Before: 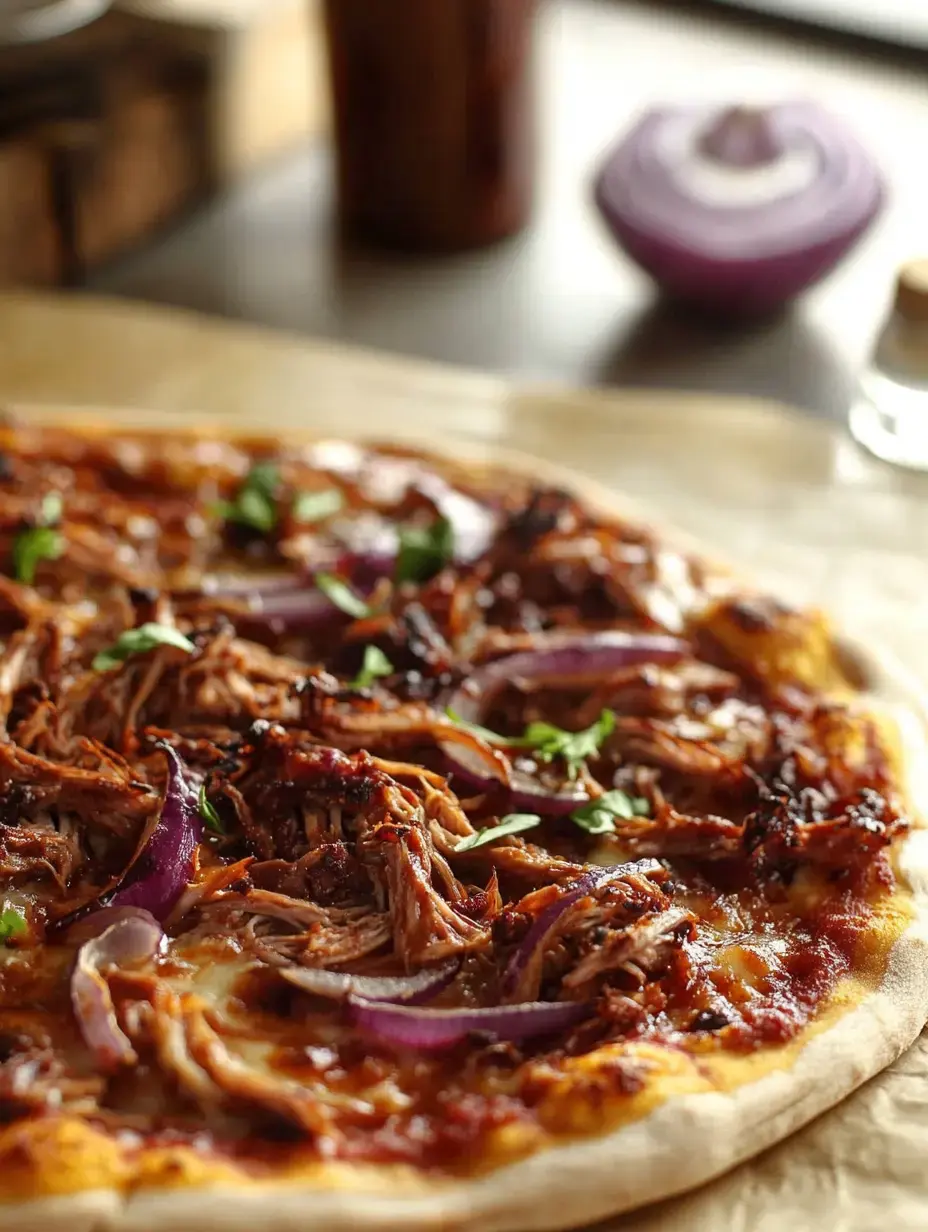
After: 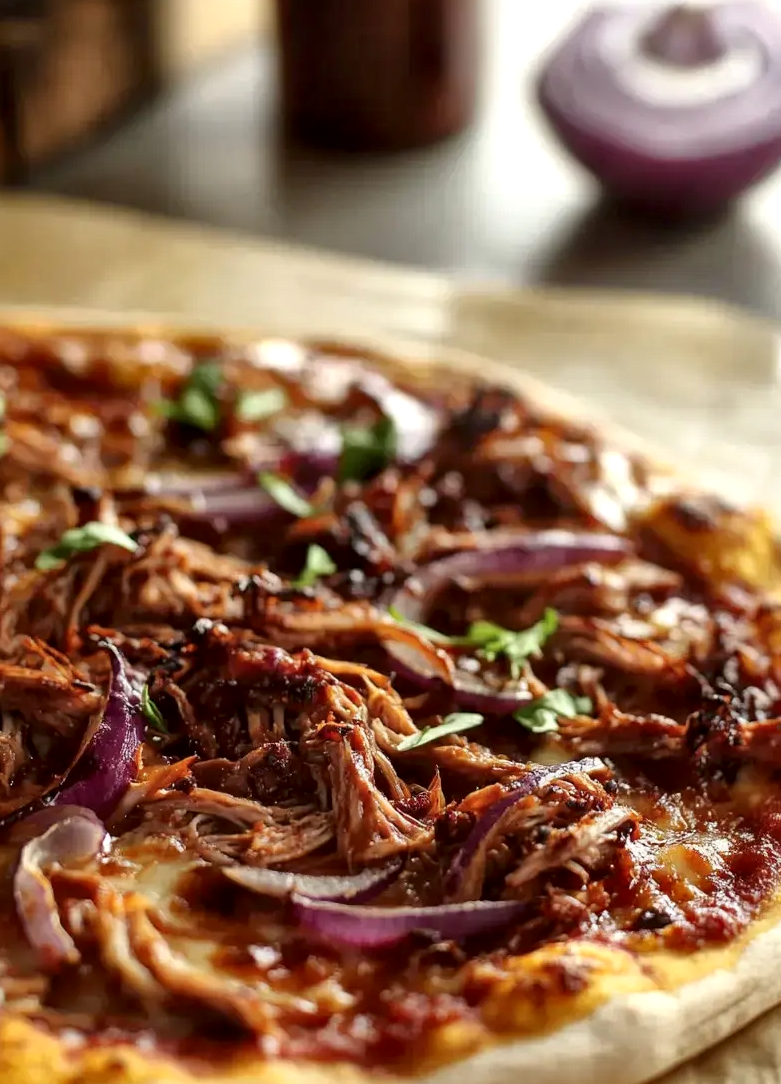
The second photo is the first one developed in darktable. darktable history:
local contrast: mode bilateral grid, contrast 21, coarseness 51, detail 158%, midtone range 0.2
crop: left 6.241%, top 8.255%, right 9.529%, bottom 3.681%
